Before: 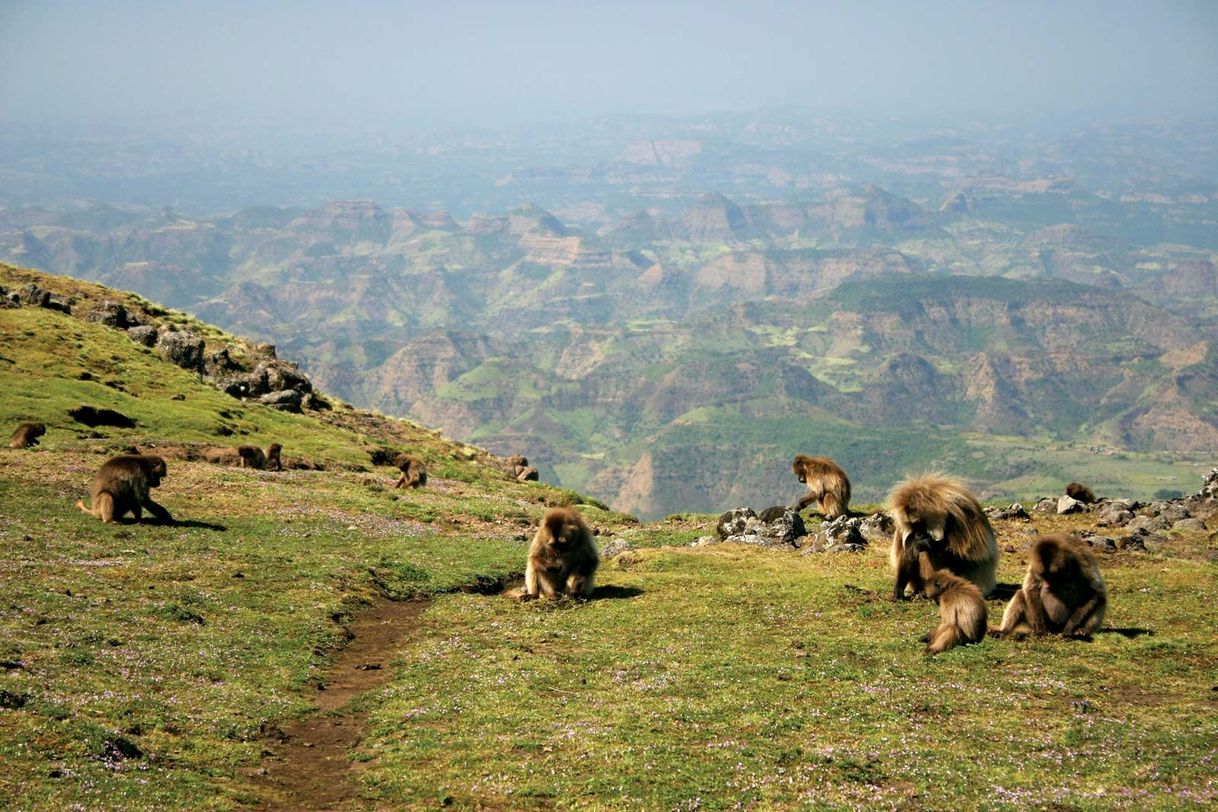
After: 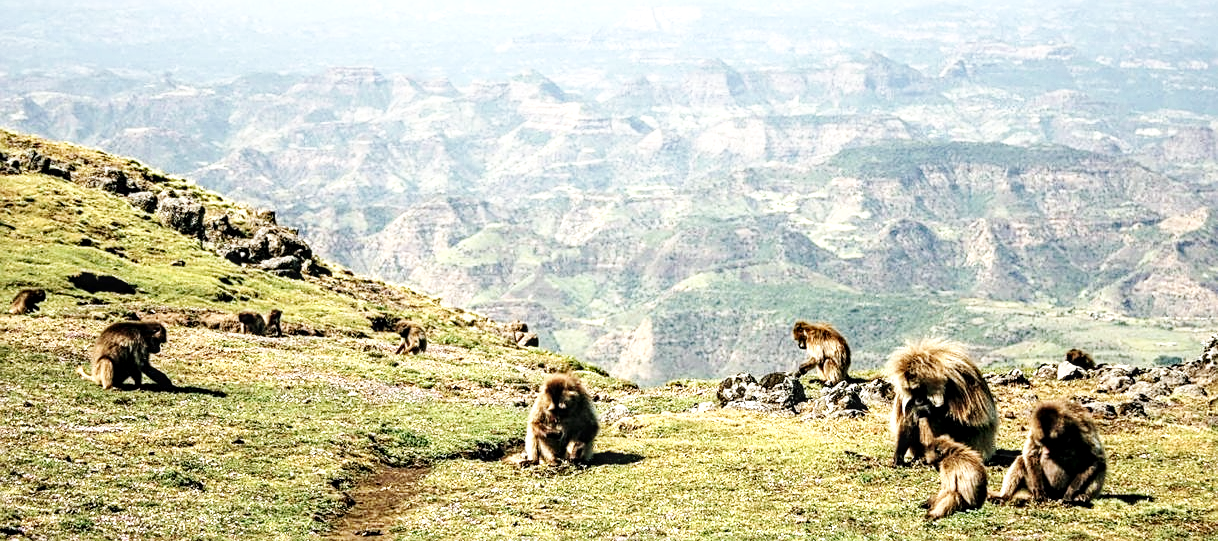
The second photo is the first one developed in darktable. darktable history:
exposure: exposure 0.766 EV, compensate highlight preservation false
local contrast: detail 142%
base curve: curves: ch0 [(0, 0) (0.032, 0.025) (0.121, 0.166) (0.206, 0.329) (0.605, 0.79) (1, 1)], preserve colors none
crop: top 16.573%, bottom 16.73%
contrast brightness saturation: contrast 0.104, saturation -0.296
haze removal: compatibility mode true, adaptive false
sharpen: on, module defaults
